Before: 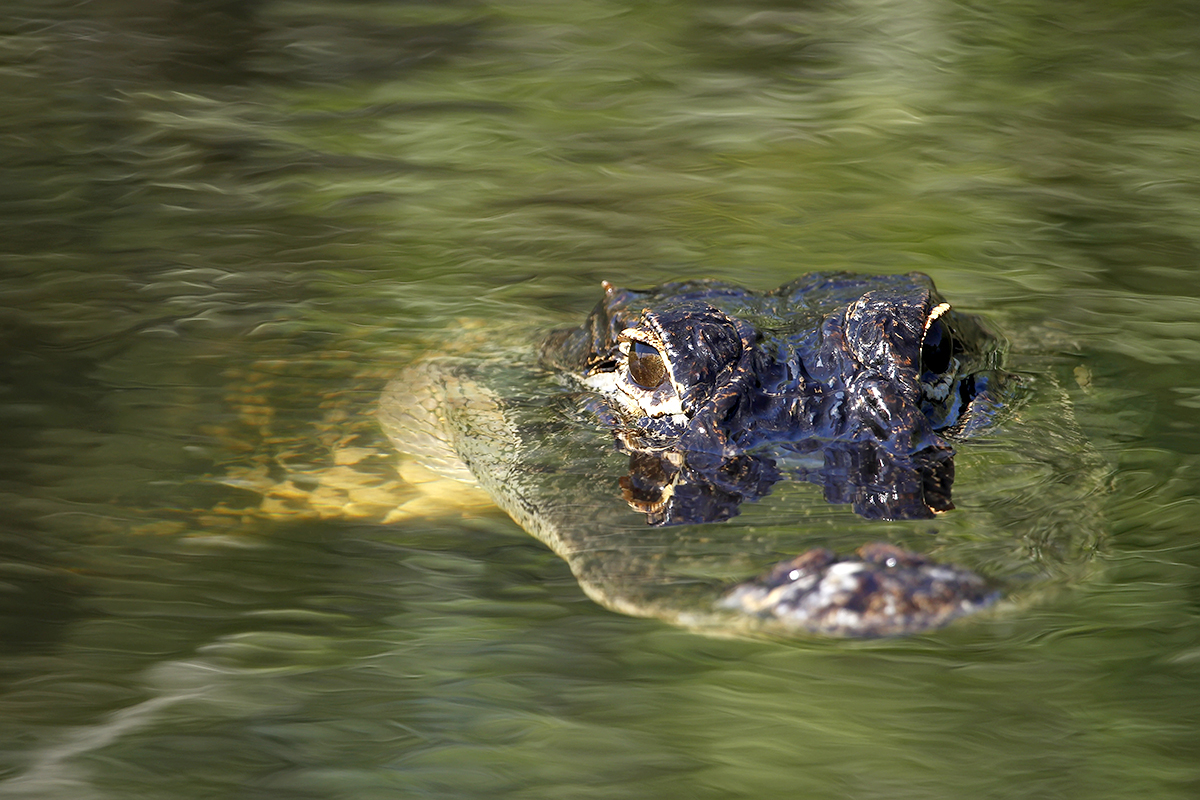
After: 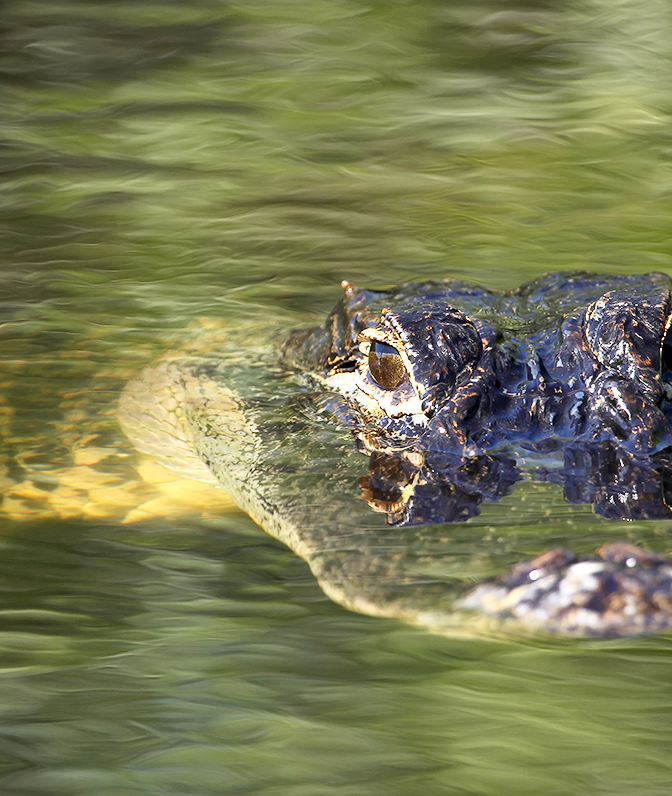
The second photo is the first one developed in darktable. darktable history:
crop: left 21.674%, right 22.086%
contrast brightness saturation: contrast 0.2, brightness 0.15, saturation 0.14
